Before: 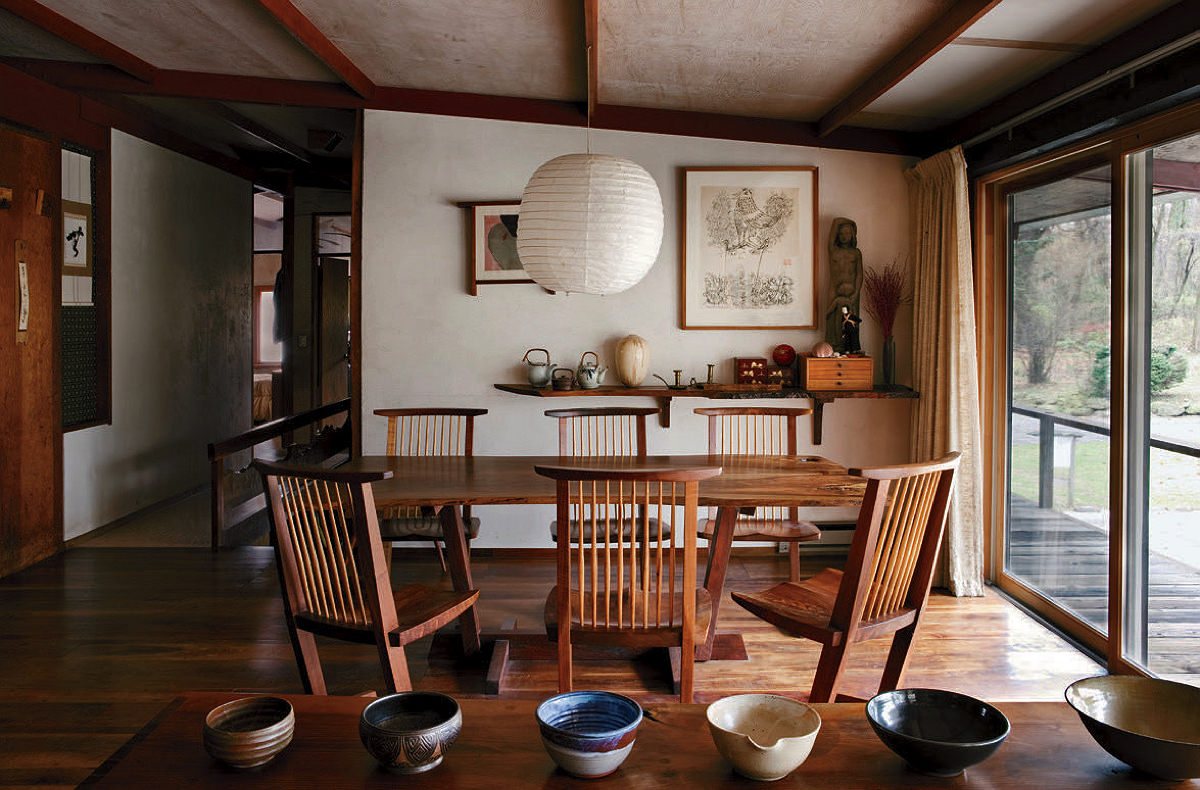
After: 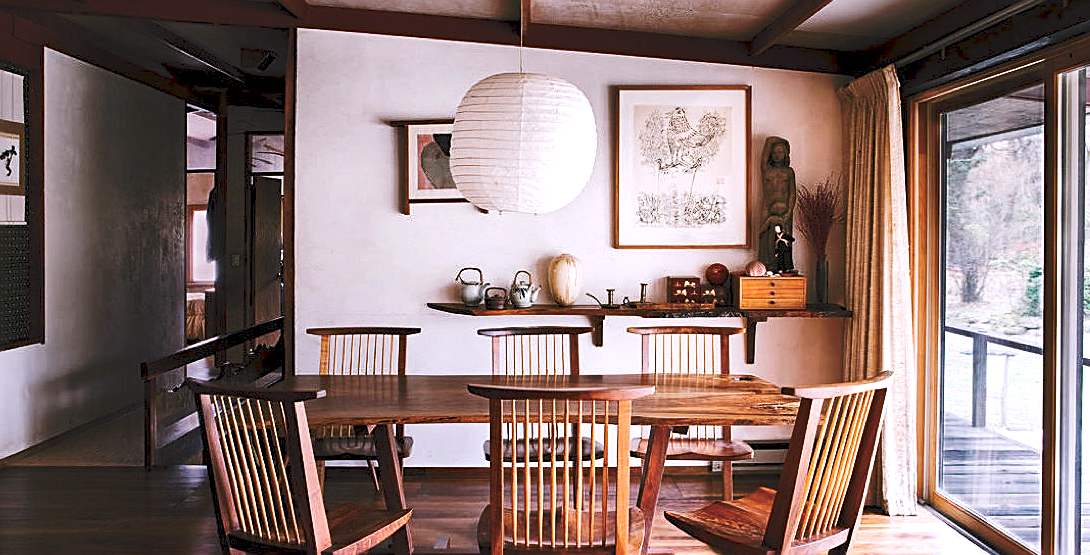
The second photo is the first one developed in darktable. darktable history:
crop: left 5.596%, top 10.314%, right 3.534%, bottom 19.395%
sharpen: on, module defaults
tone curve: curves: ch0 [(0, 0) (0.003, 0.077) (0.011, 0.089) (0.025, 0.105) (0.044, 0.122) (0.069, 0.134) (0.1, 0.151) (0.136, 0.171) (0.177, 0.198) (0.224, 0.23) (0.277, 0.273) (0.335, 0.343) (0.399, 0.422) (0.468, 0.508) (0.543, 0.601) (0.623, 0.695) (0.709, 0.782) (0.801, 0.866) (0.898, 0.934) (1, 1)], preserve colors none
tone equalizer: -8 EV -0.417 EV, -7 EV -0.389 EV, -6 EV -0.333 EV, -5 EV -0.222 EV, -3 EV 0.222 EV, -2 EV 0.333 EV, -1 EV 0.389 EV, +0 EV 0.417 EV, edges refinement/feathering 500, mask exposure compensation -1.57 EV, preserve details no
white balance: red 1.042, blue 1.17
local contrast: mode bilateral grid, contrast 20, coarseness 50, detail 120%, midtone range 0.2
